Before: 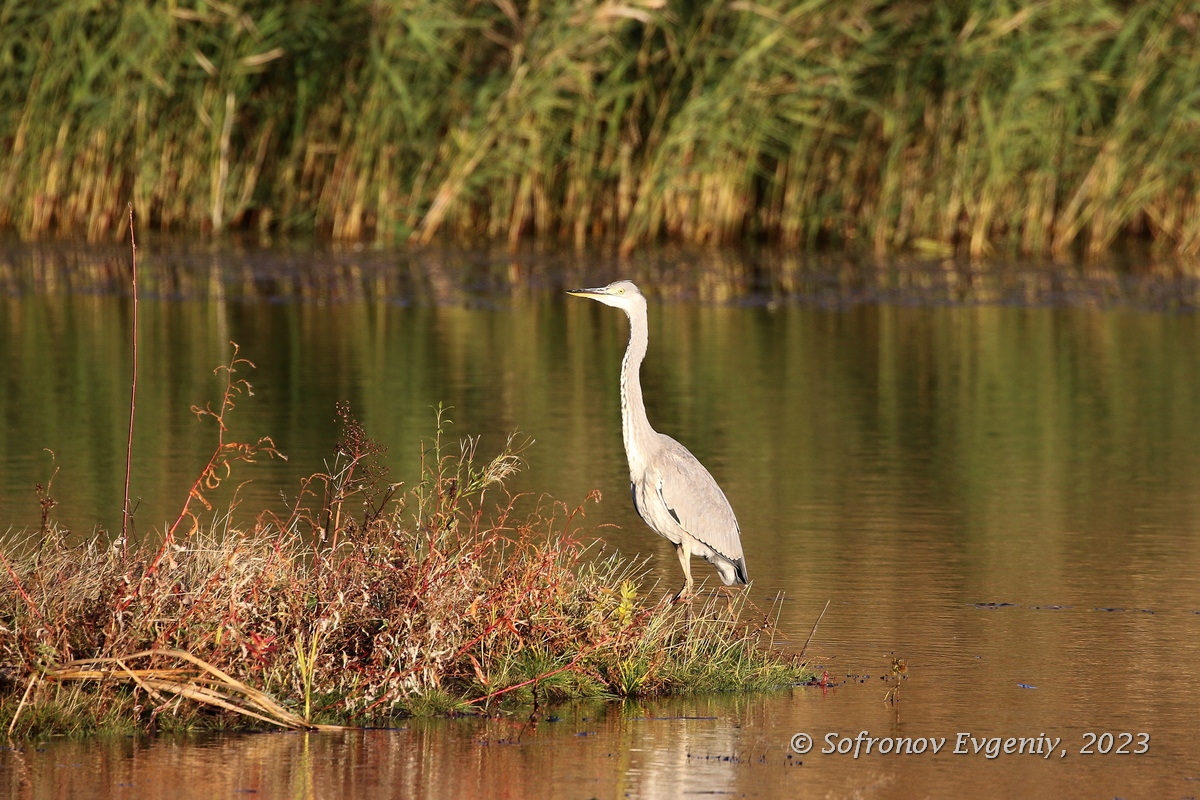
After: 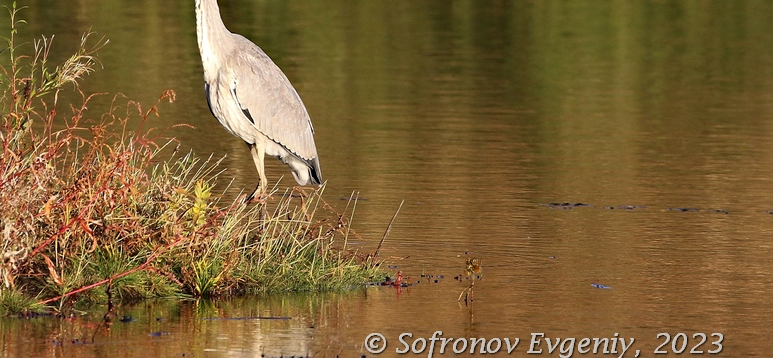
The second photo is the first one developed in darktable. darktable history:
crop and rotate: left 35.509%, top 50.238%, bottom 4.934%
haze removal: compatibility mode true, adaptive false
